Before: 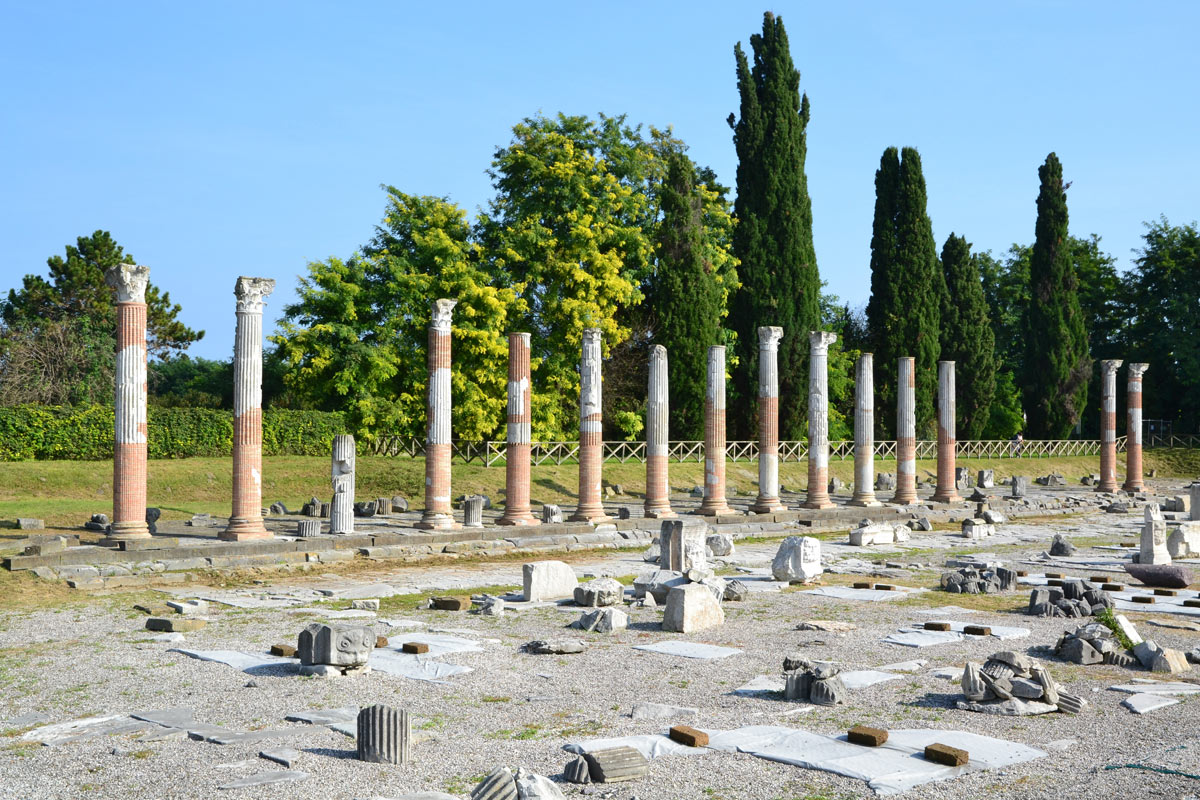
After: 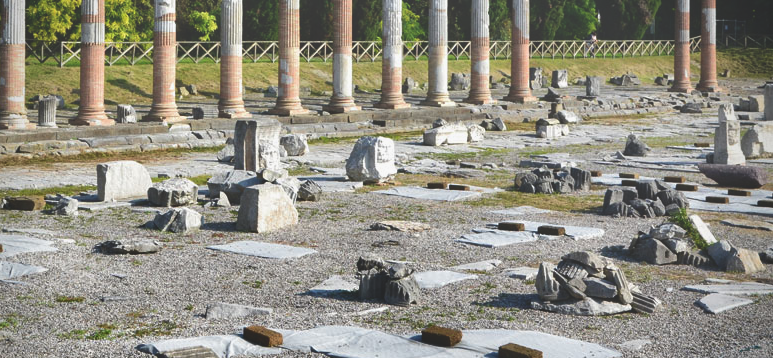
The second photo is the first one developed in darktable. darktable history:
shadows and highlights: white point adjustment -3.64, highlights -63.34, highlights color adjustment 42%, soften with gaussian
exposure: black level correction -0.041, exposure 0.064 EV, compensate highlight preservation false
crop and rotate: left 35.509%, top 50.238%, bottom 4.934%
vignetting: brightness -0.629, saturation -0.007, center (-0.028, 0.239)
